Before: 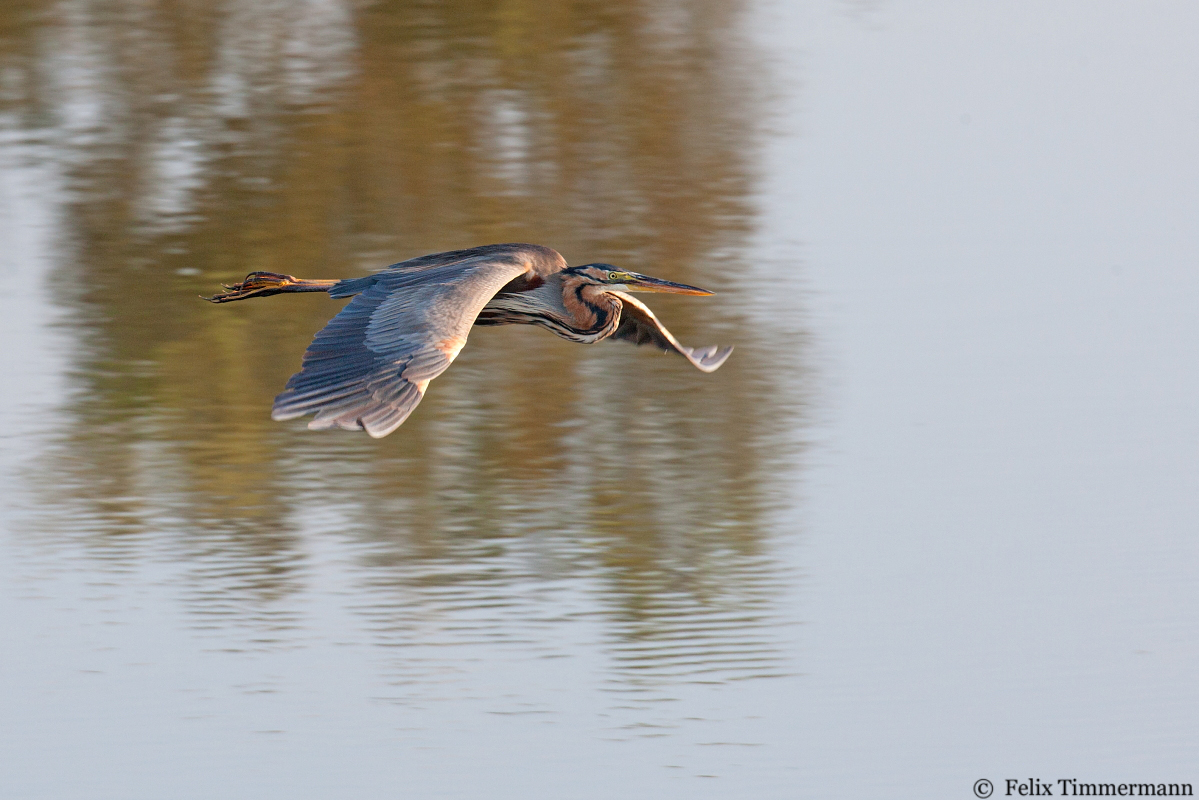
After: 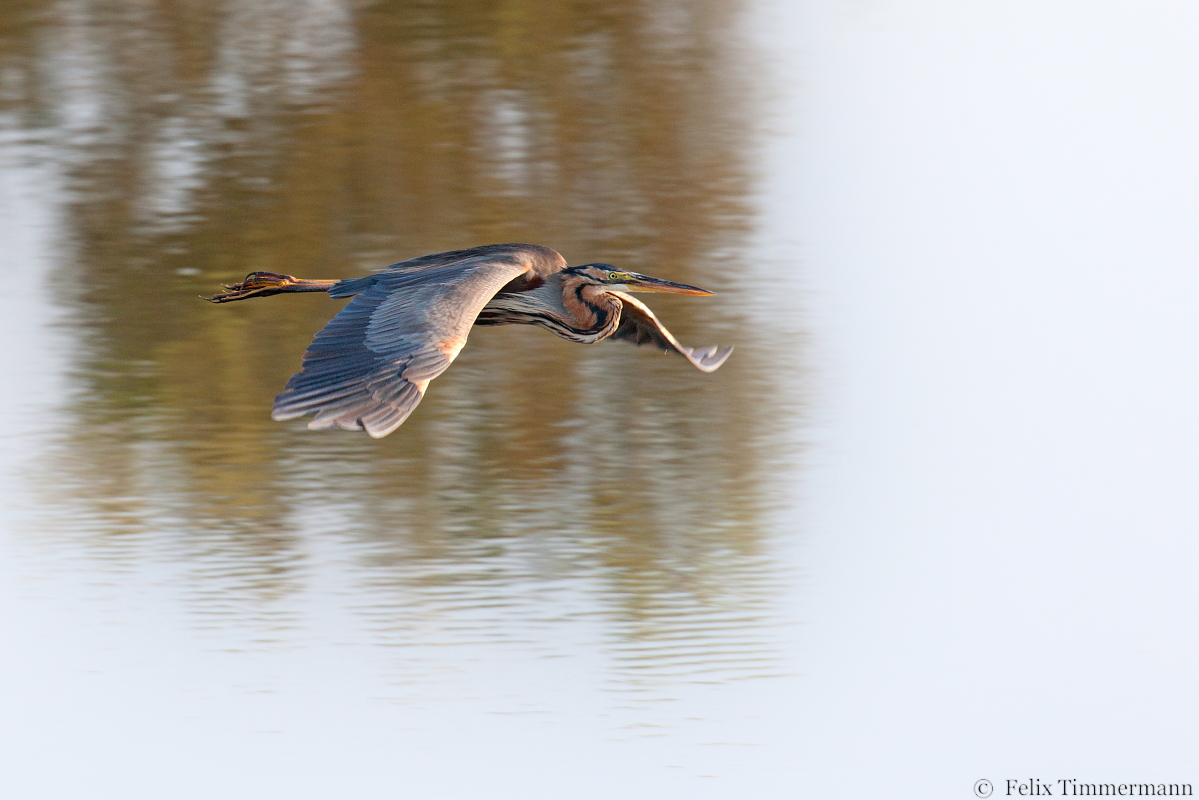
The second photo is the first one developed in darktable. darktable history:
shadows and highlights: shadows -53.92, highlights 84.25, soften with gaussian
